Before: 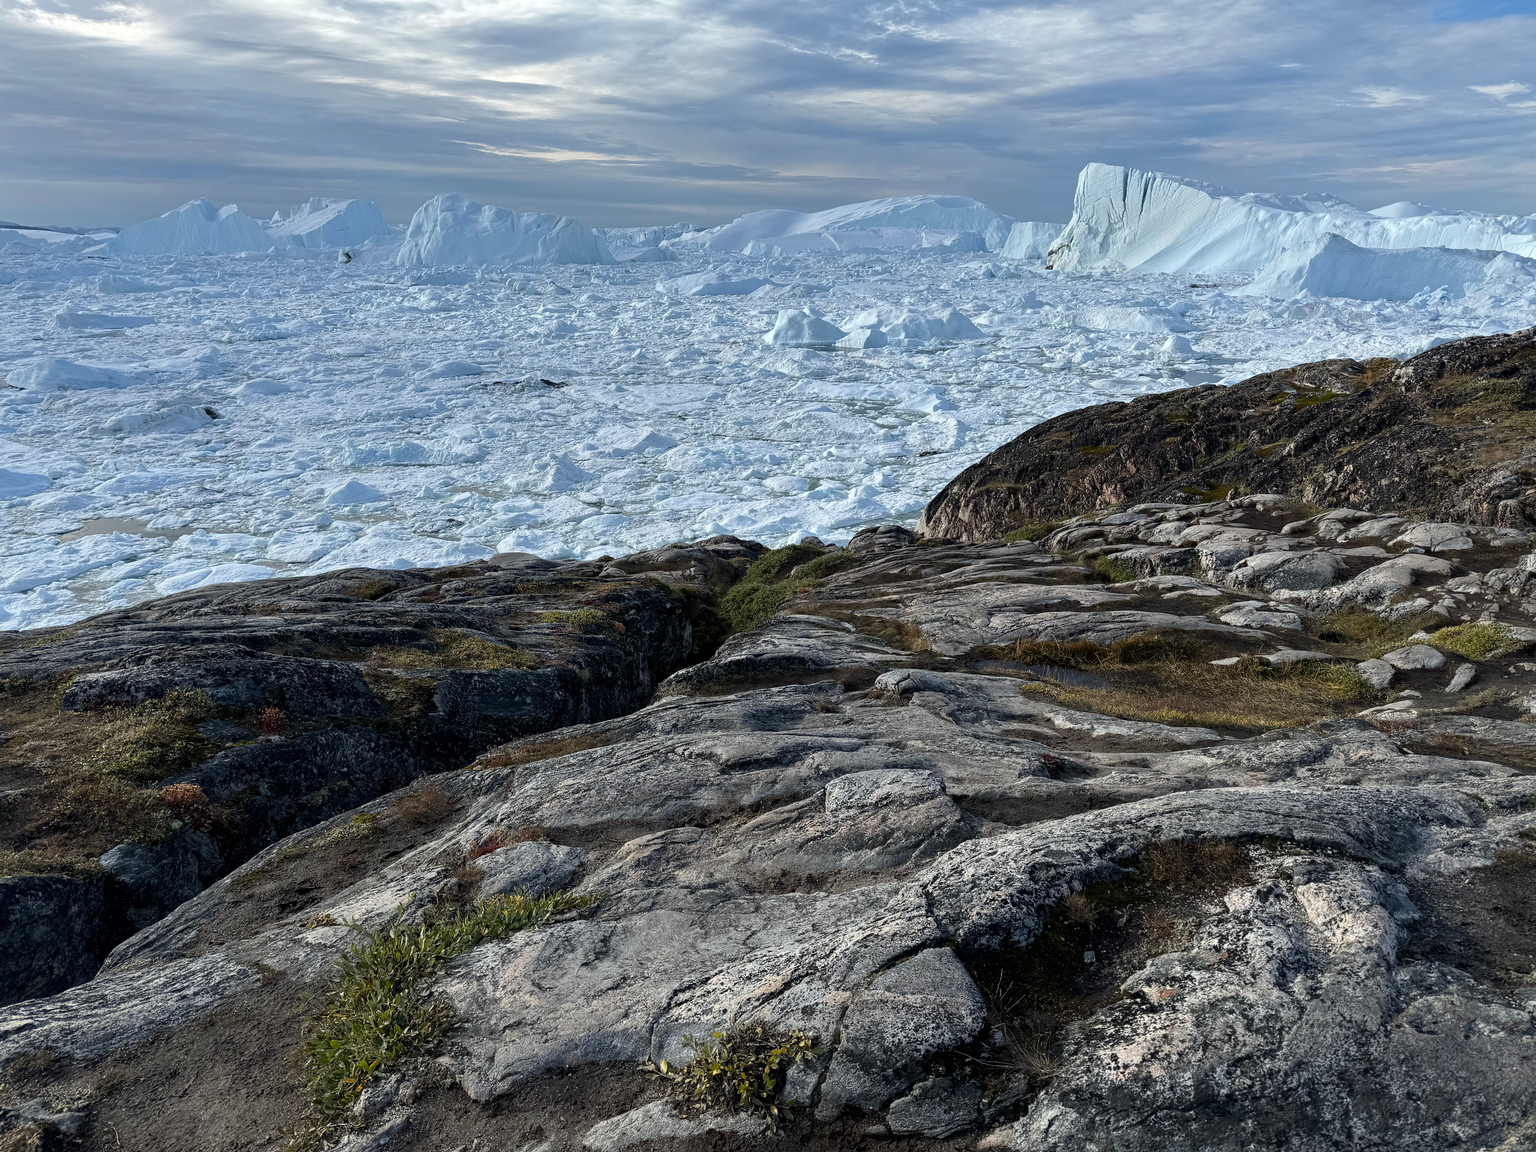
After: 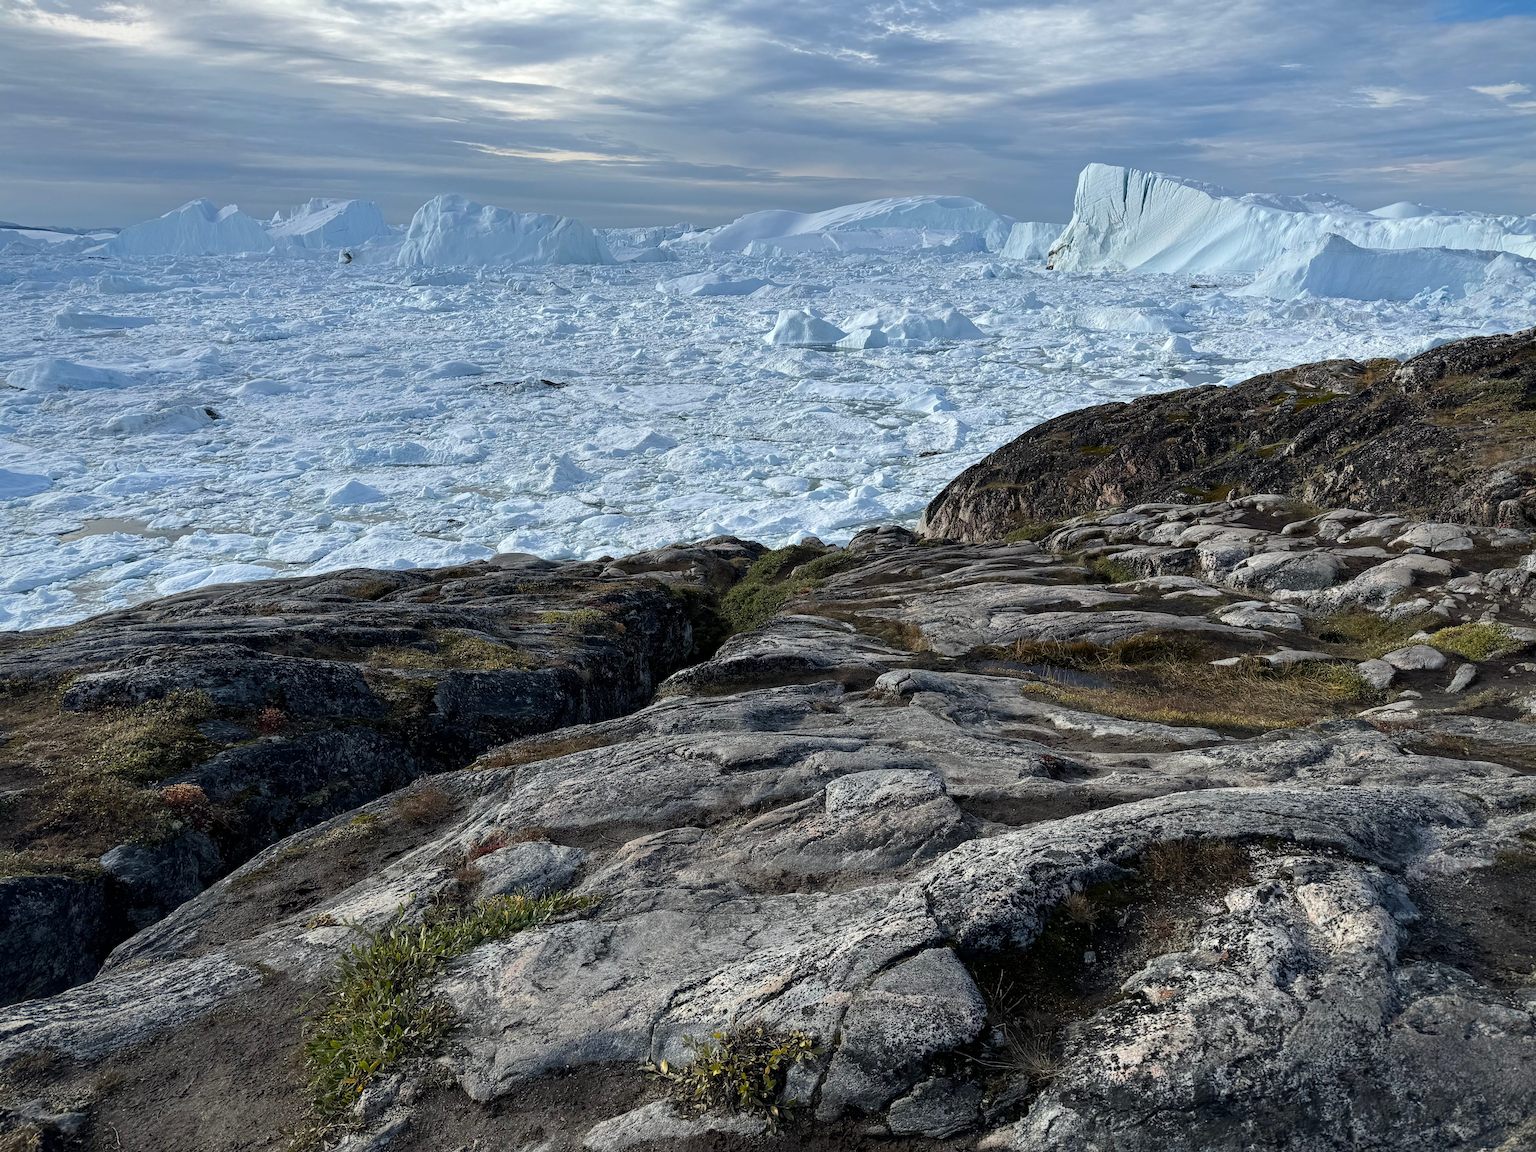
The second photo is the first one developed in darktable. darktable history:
vignetting: brightness -0.233, saturation 0.141
tone equalizer: on, module defaults
